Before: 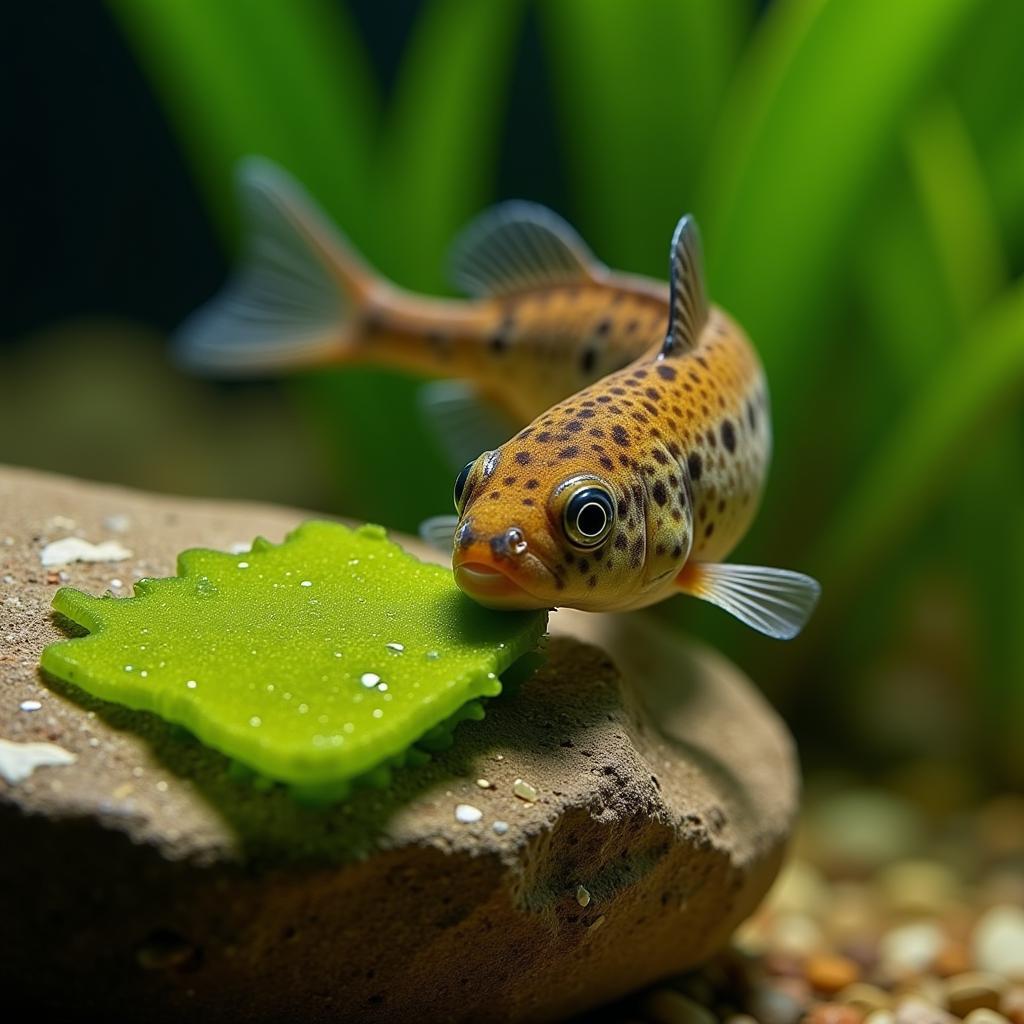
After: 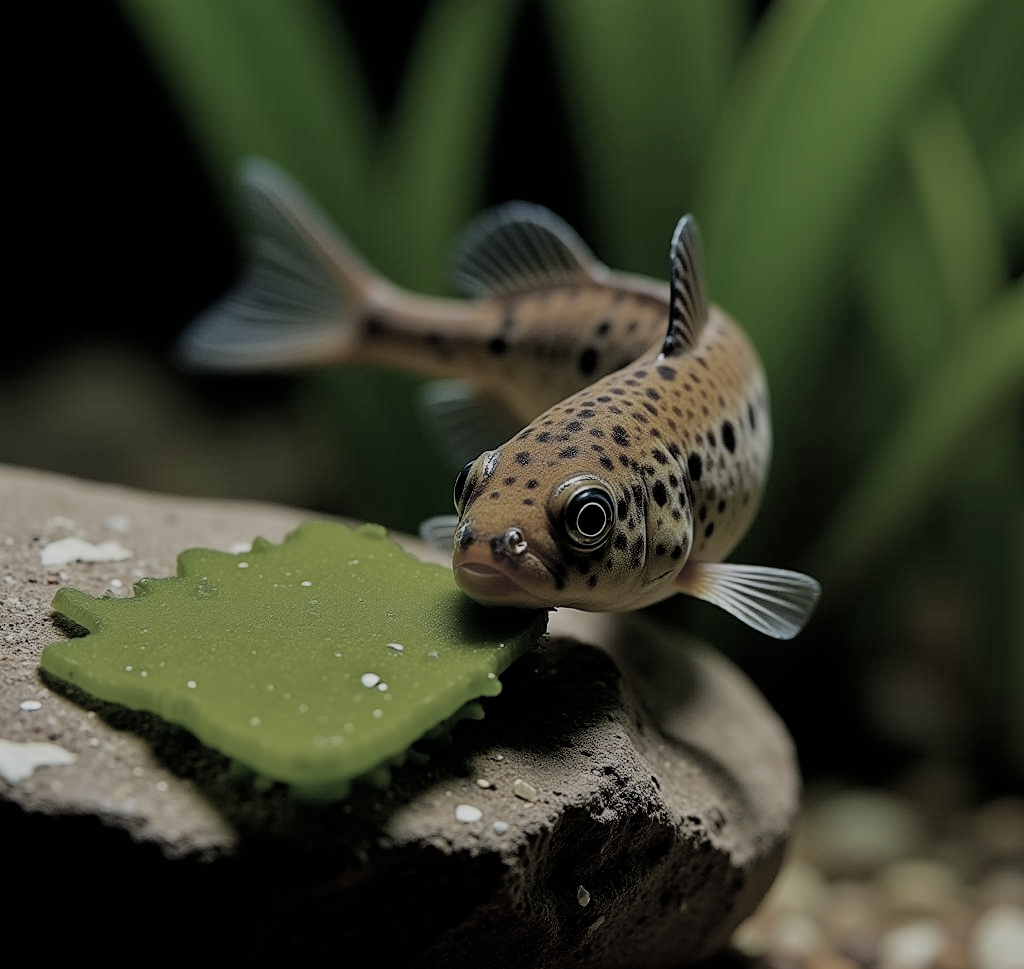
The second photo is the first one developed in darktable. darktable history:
crop and rotate: top 0.007%, bottom 5.278%
color zones: curves: ch0 [(0, 0.487) (0.241, 0.395) (0.434, 0.373) (0.658, 0.412) (0.838, 0.487)]; ch1 [(0, 0) (0.053, 0.053) (0.211, 0.202) (0.579, 0.259) (0.781, 0.241)]
filmic rgb: black relative exposure -4.23 EV, white relative exposure 5.13 EV, hardness 2.12, contrast 1.177
